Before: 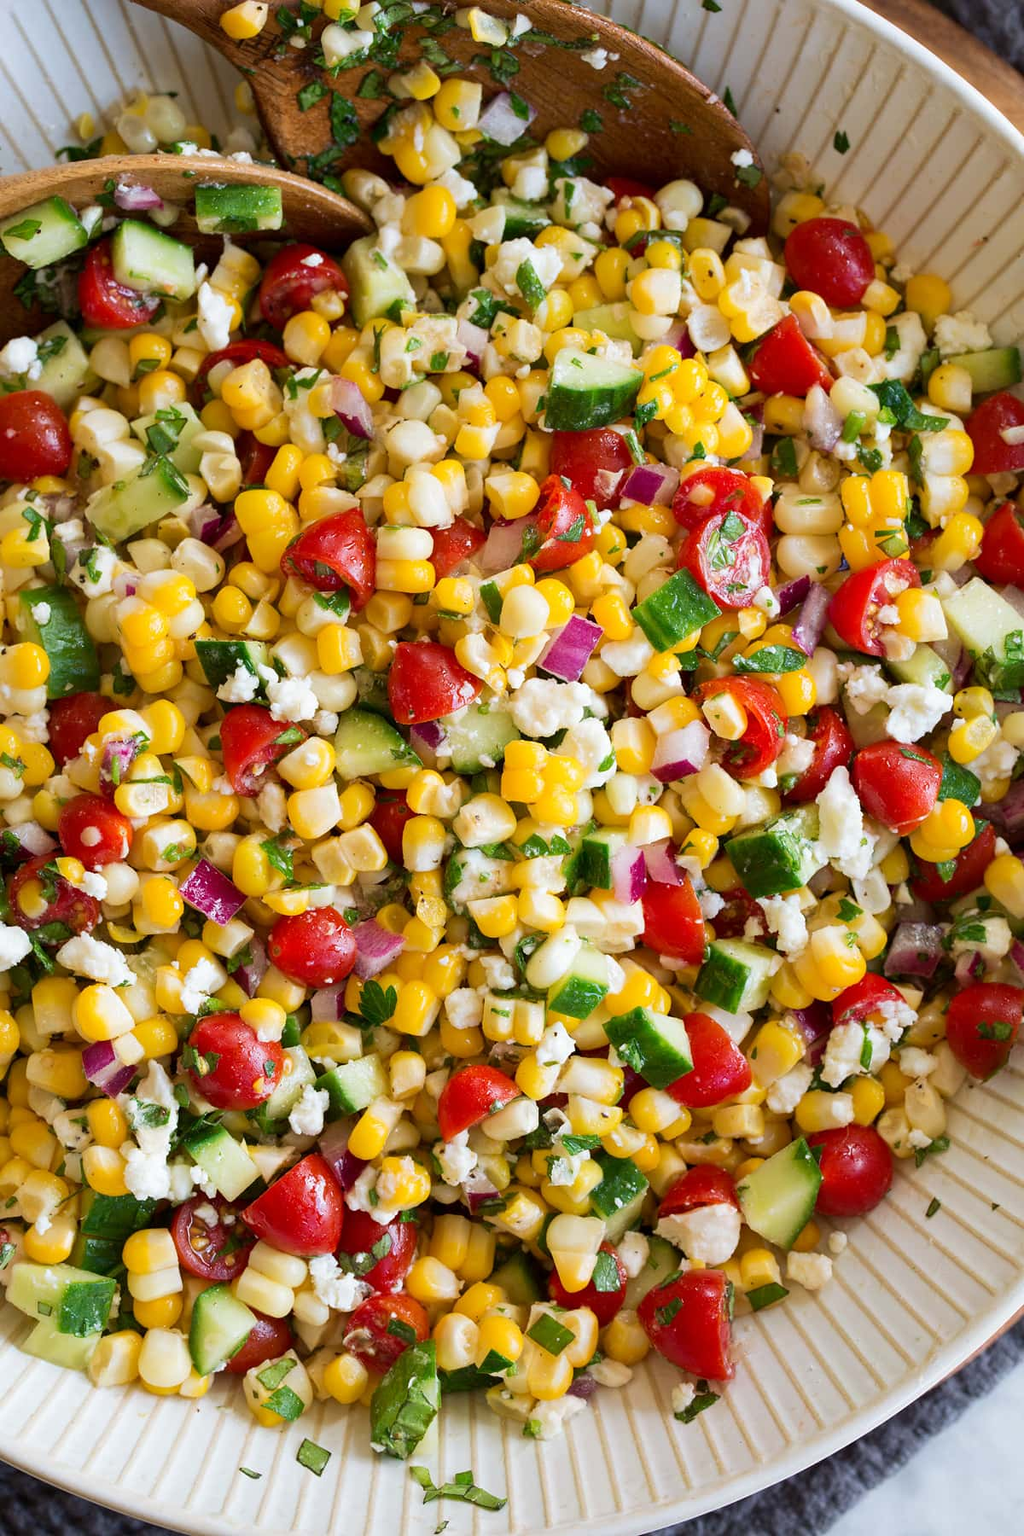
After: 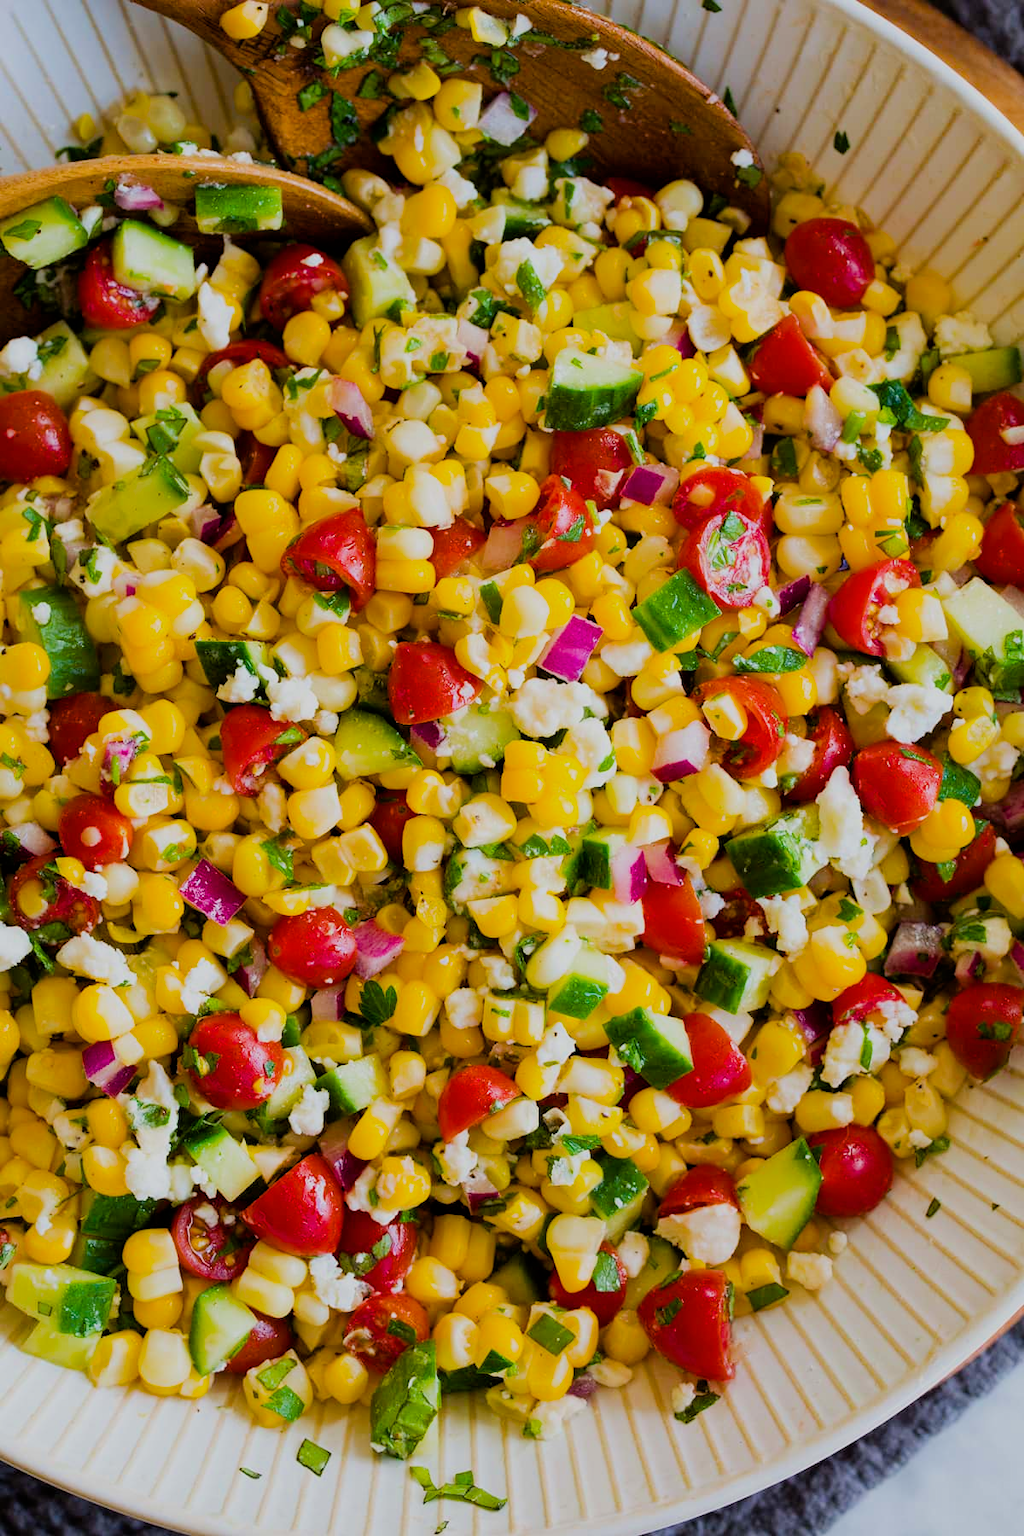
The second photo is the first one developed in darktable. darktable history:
filmic rgb: black relative exposure -7.65 EV, white relative exposure 4.56 EV, hardness 3.61
color balance rgb: linear chroma grading › global chroma 14.828%, perceptual saturation grading › global saturation 25.123%, global vibrance 9.898%
